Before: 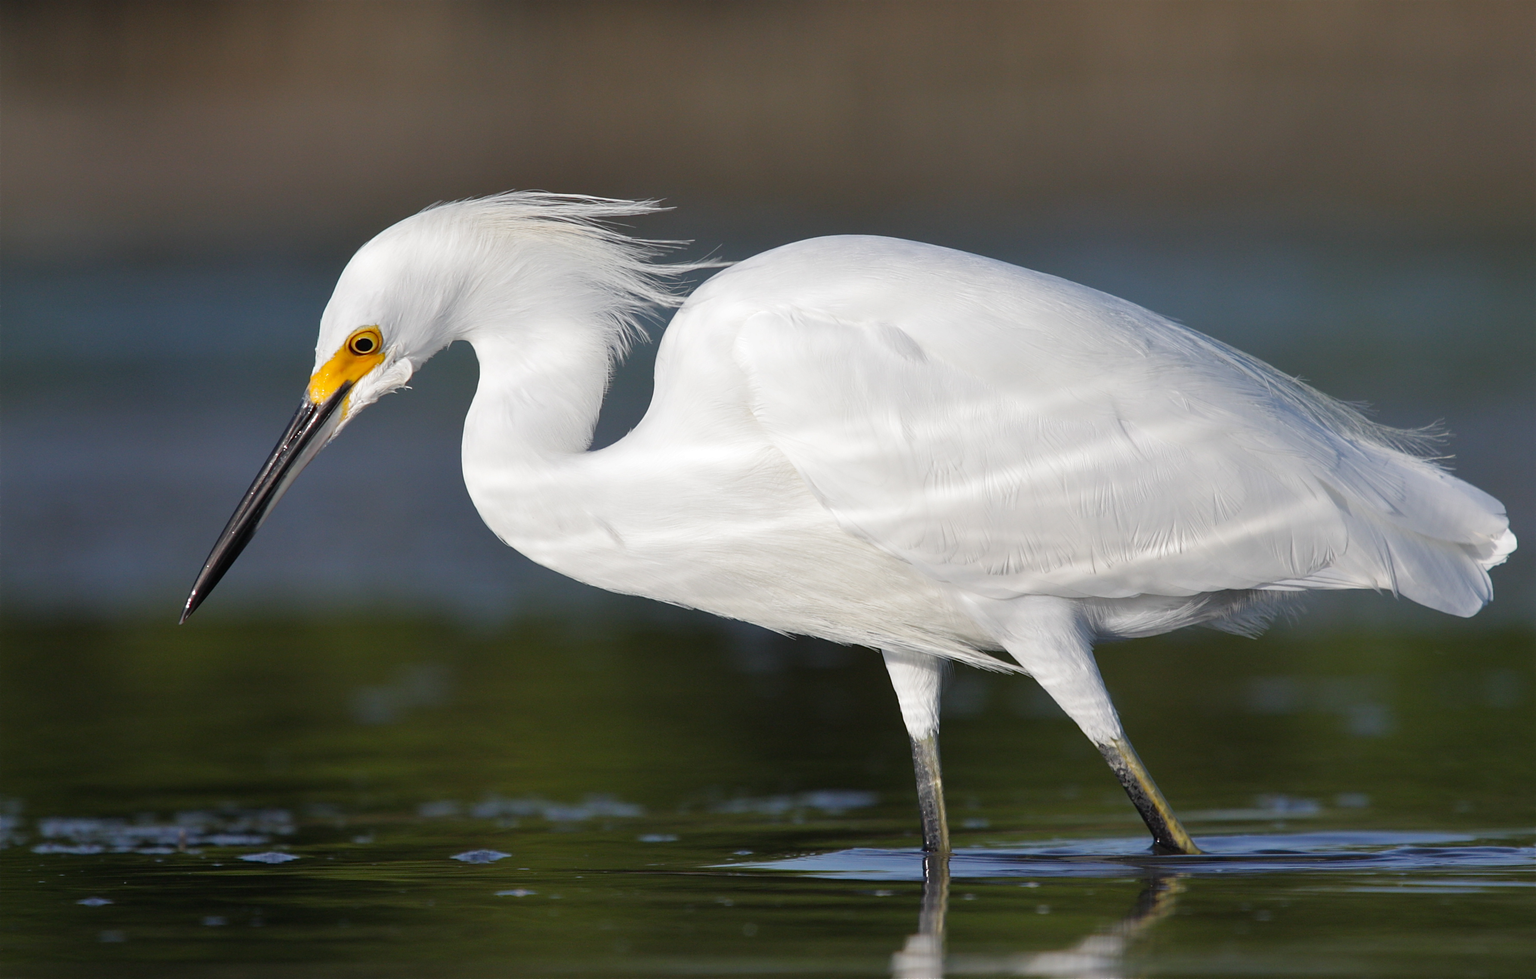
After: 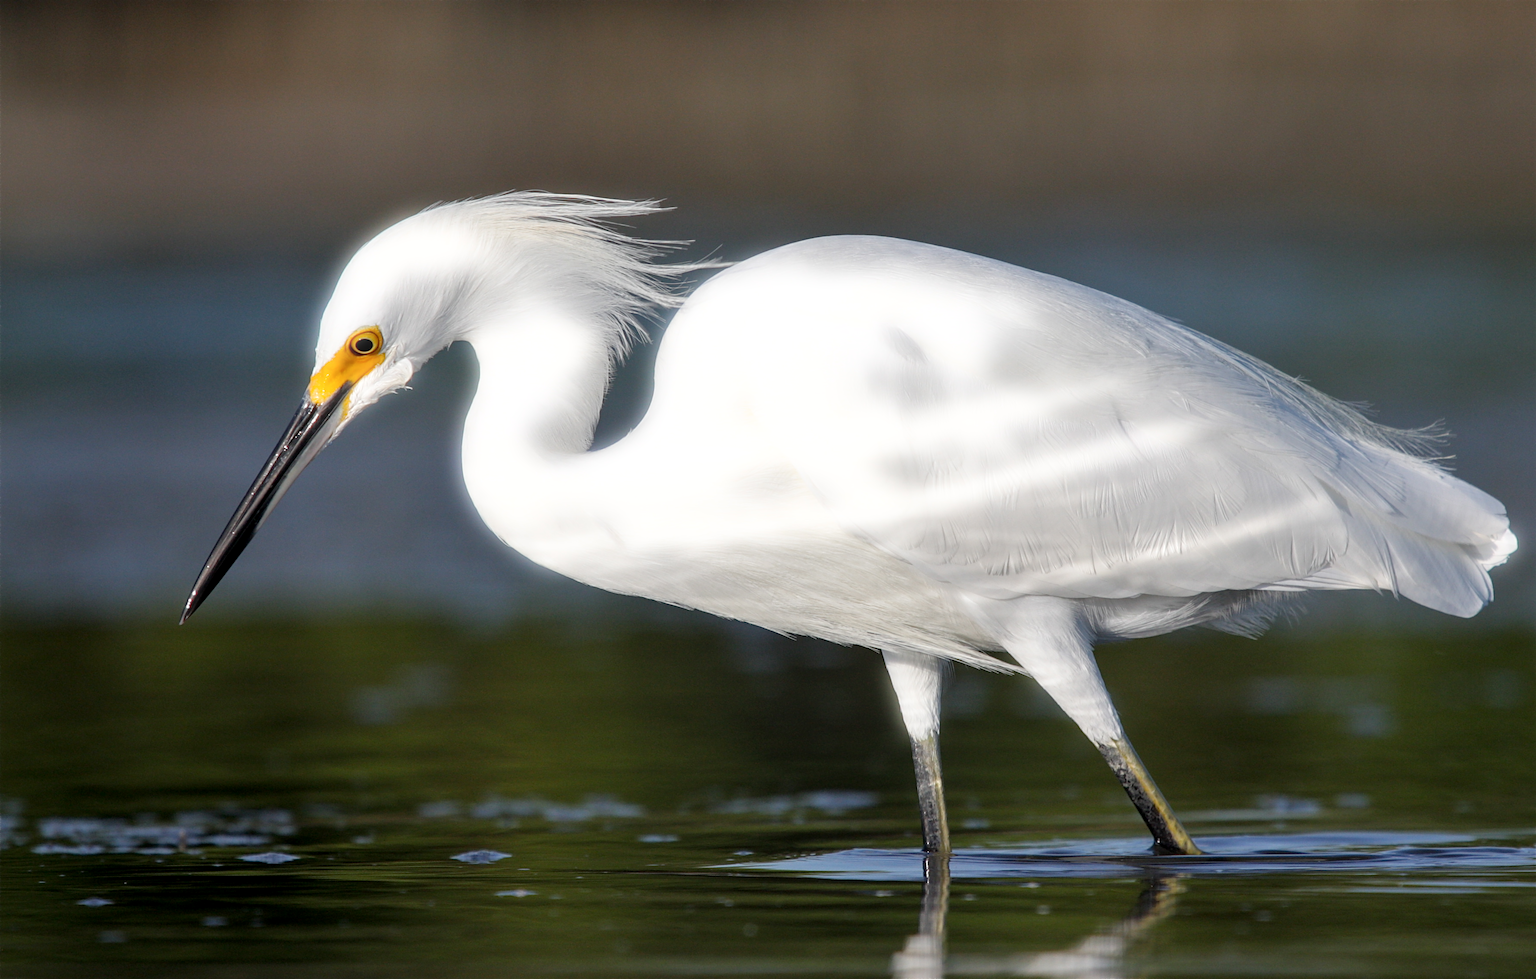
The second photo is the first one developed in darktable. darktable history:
local contrast: on, module defaults
rotate and perspective: crop left 0, crop top 0
bloom: size 5%, threshold 95%, strength 15%
